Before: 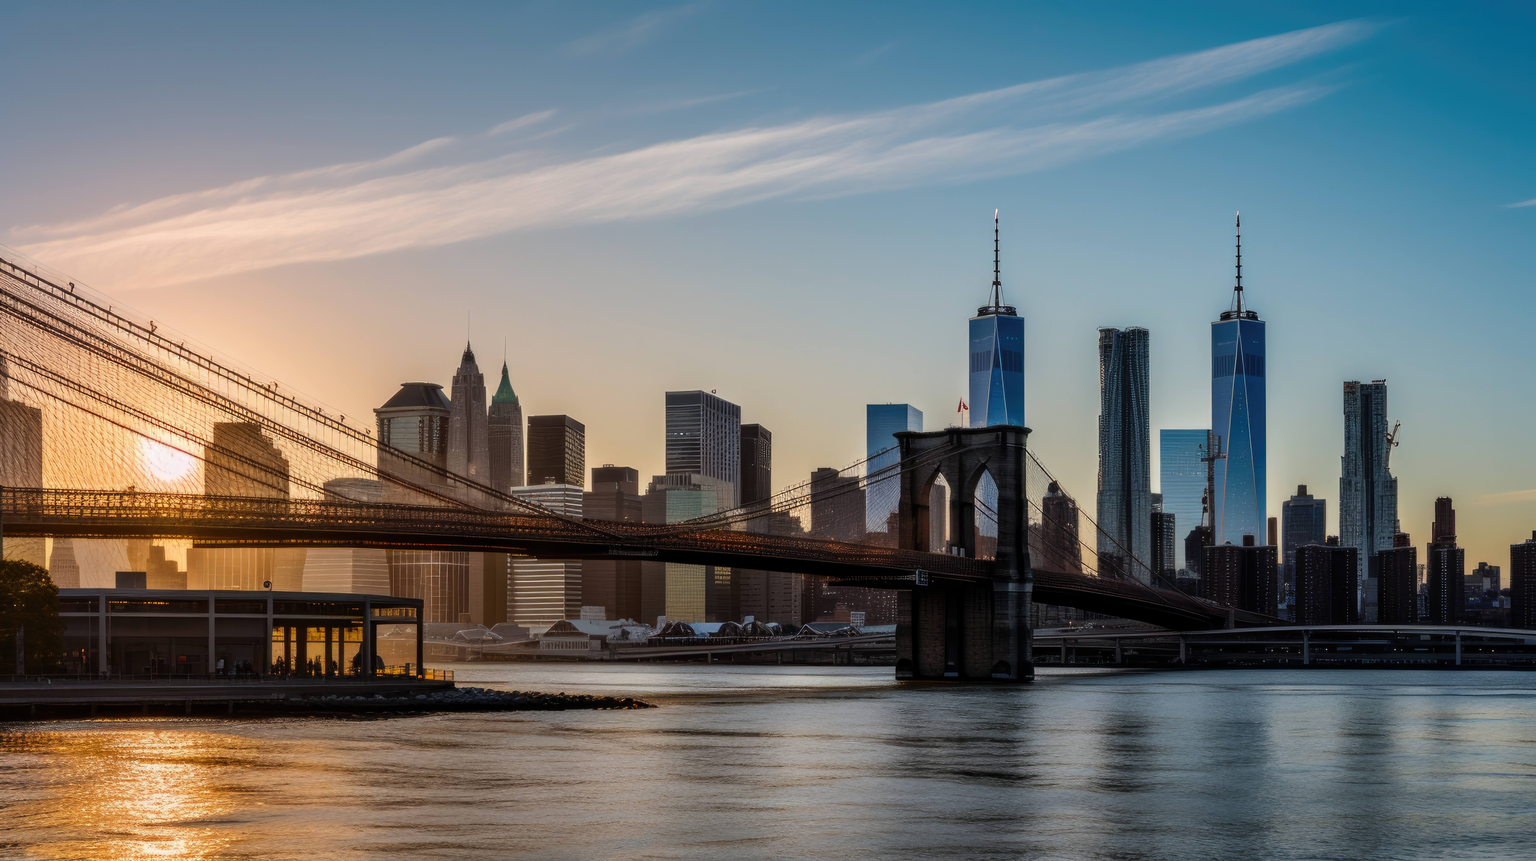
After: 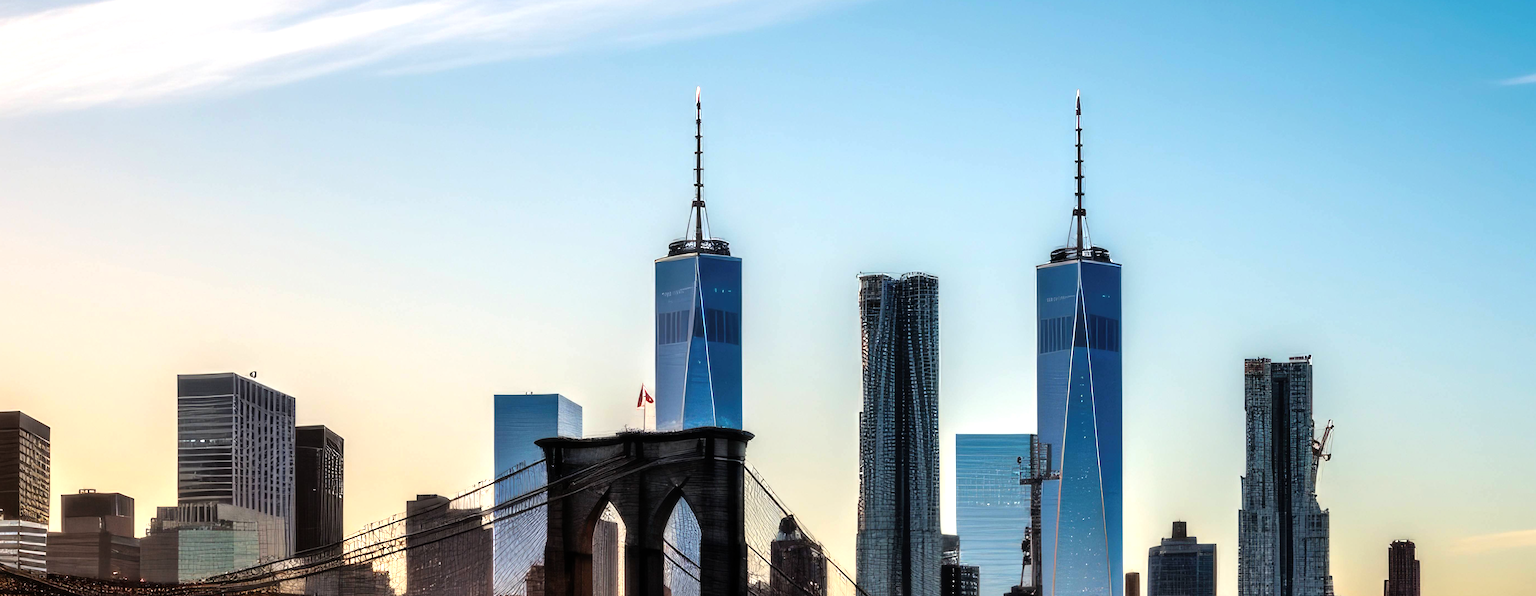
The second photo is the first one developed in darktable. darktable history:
tone equalizer: -8 EV -1.06 EV, -7 EV -0.973 EV, -6 EV -0.854 EV, -5 EV -0.54 EV, -3 EV 0.61 EV, -2 EV 0.852 EV, -1 EV 0.997 EV, +0 EV 1.07 EV
crop: left 36.023%, top 17.879%, right 0.439%, bottom 38.054%
